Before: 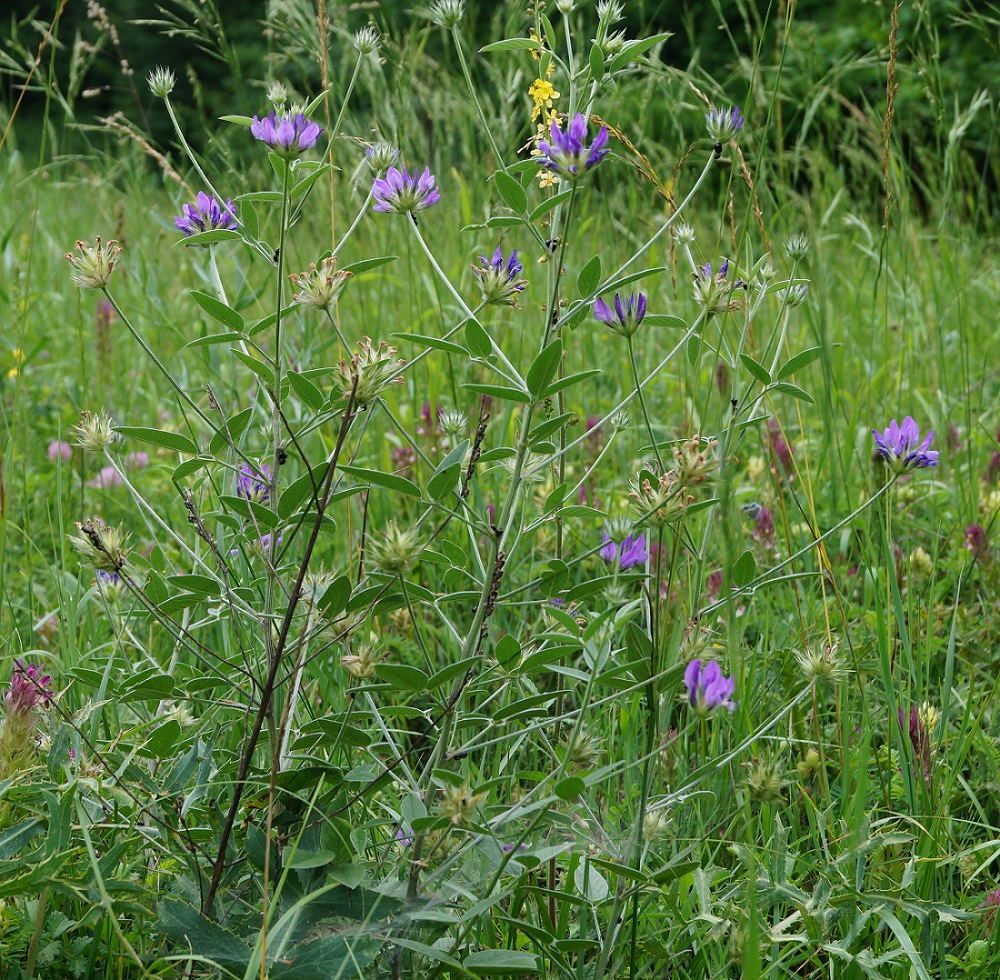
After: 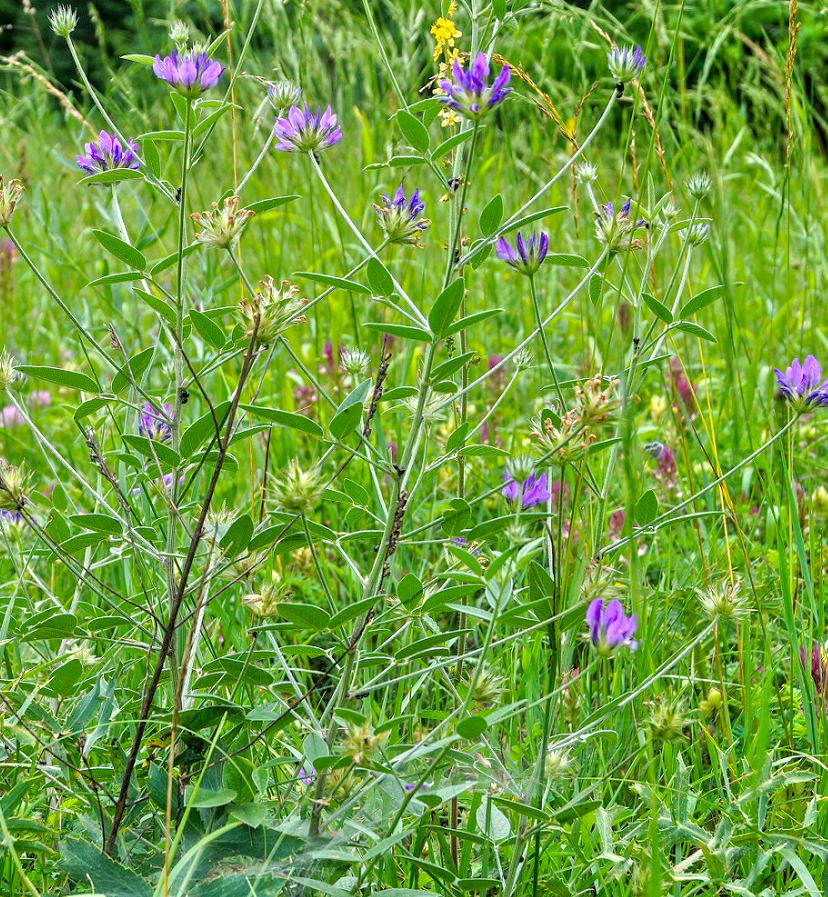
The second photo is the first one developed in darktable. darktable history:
color balance rgb: linear chroma grading › global chroma 6.48%, perceptual saturation grading › global saturation 12.96%, global vibrance 6.02%
local contrast: on, module defaults
tone equalizer: -7 EV 0.15 EV, -6 EV 0.6 EV, -5 EV 1.15 EV, -4 EV 1.33 EV, -3 EV 1.15 EV, -2 EV 0.6 EV, -1 EV 0.15 EV, mask exposure compensation -0.5 EV
crop: left 9.807%, top 6.259%, right 7.334%, bottom 2.177%
